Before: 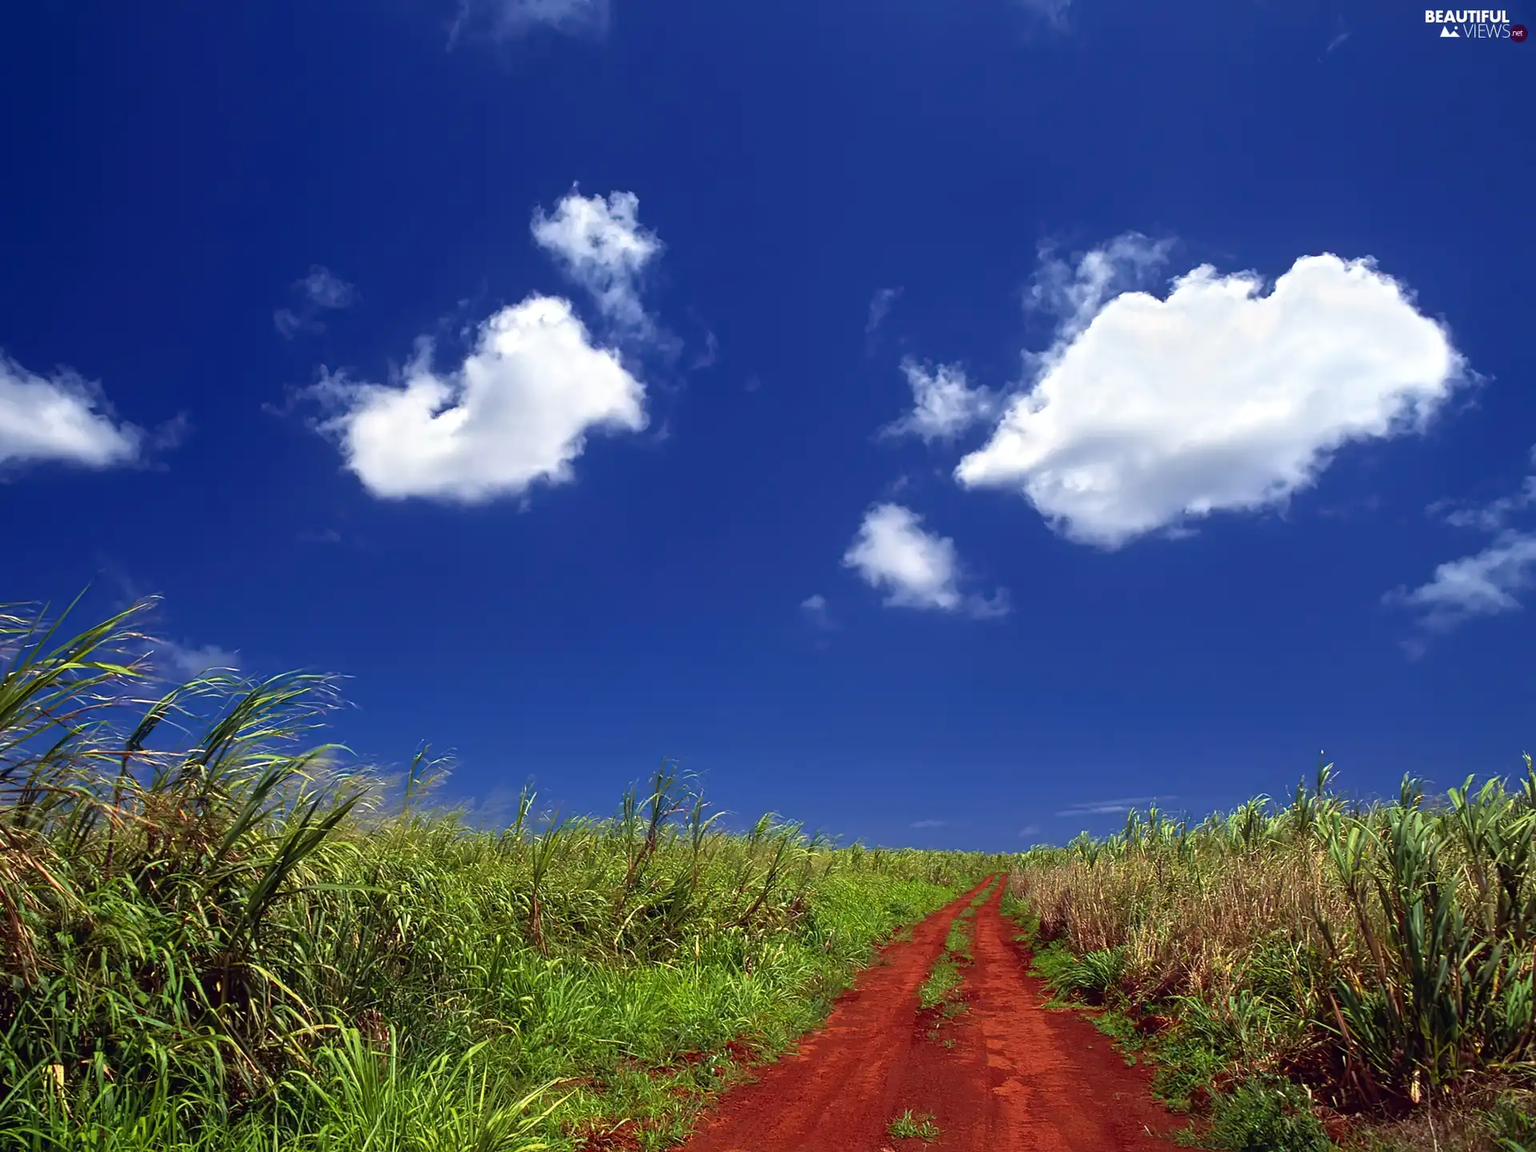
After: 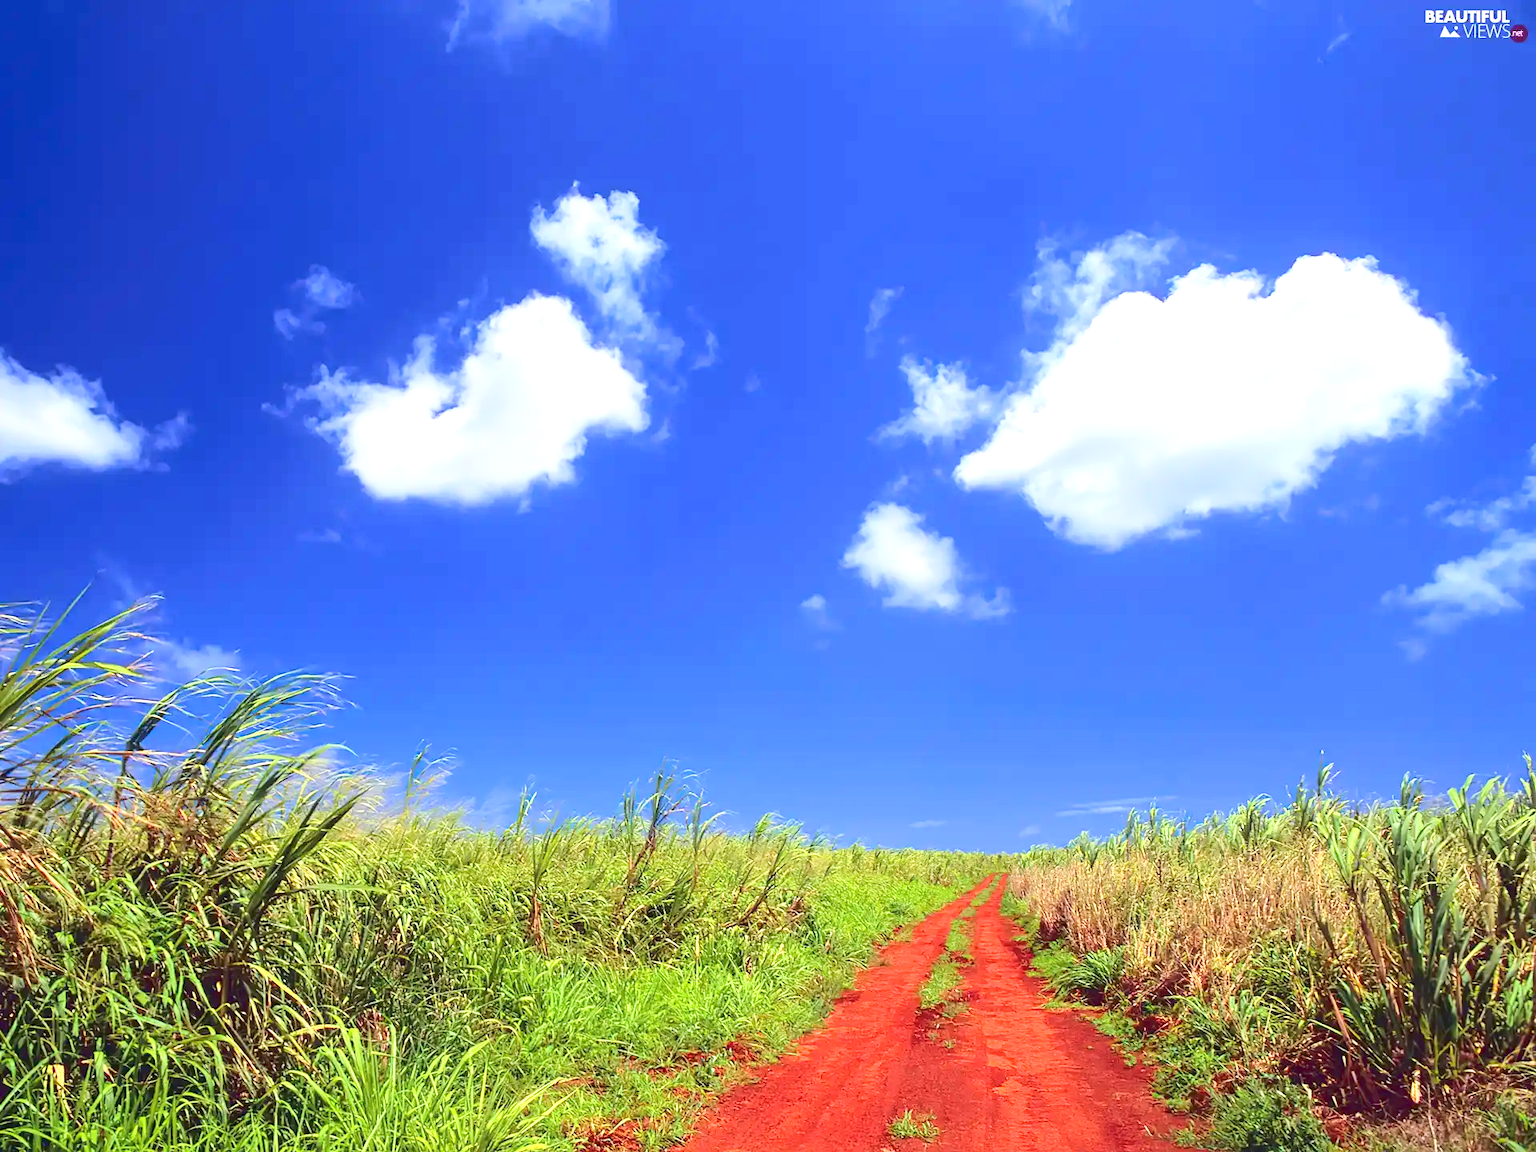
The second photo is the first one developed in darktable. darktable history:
base curve: curves: ch0 [(0, 0.007) (0.028, 0.063) (0.121, 0.311) (0.46, 0.743) (0.859, 0.957) (1, 1)]
exposure: exposure 0.601 EV, compensate highlight preservation false
